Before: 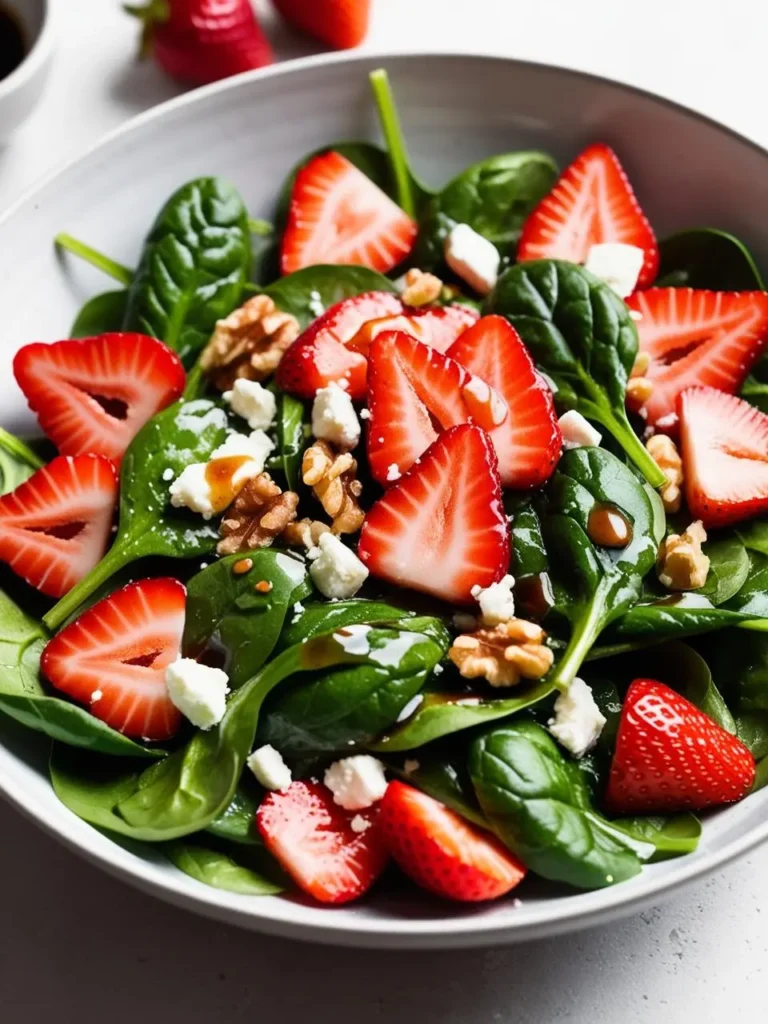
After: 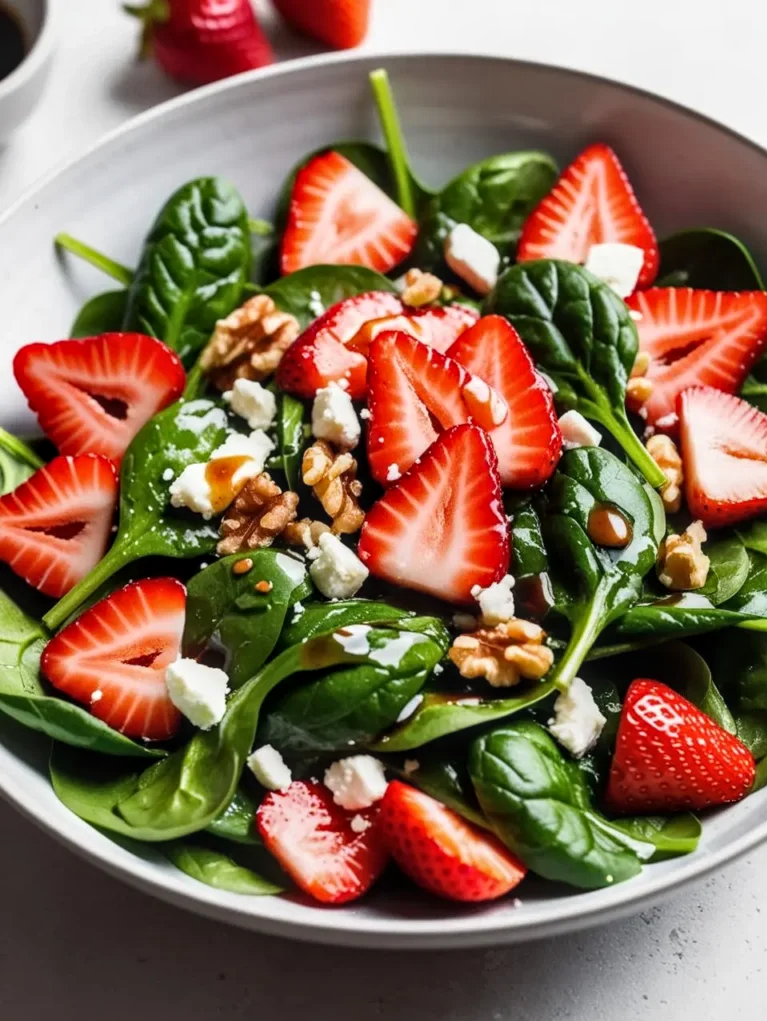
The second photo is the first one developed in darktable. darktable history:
crop: top 0.073%, bottom 0.125%
local contrast: on, module defaults
